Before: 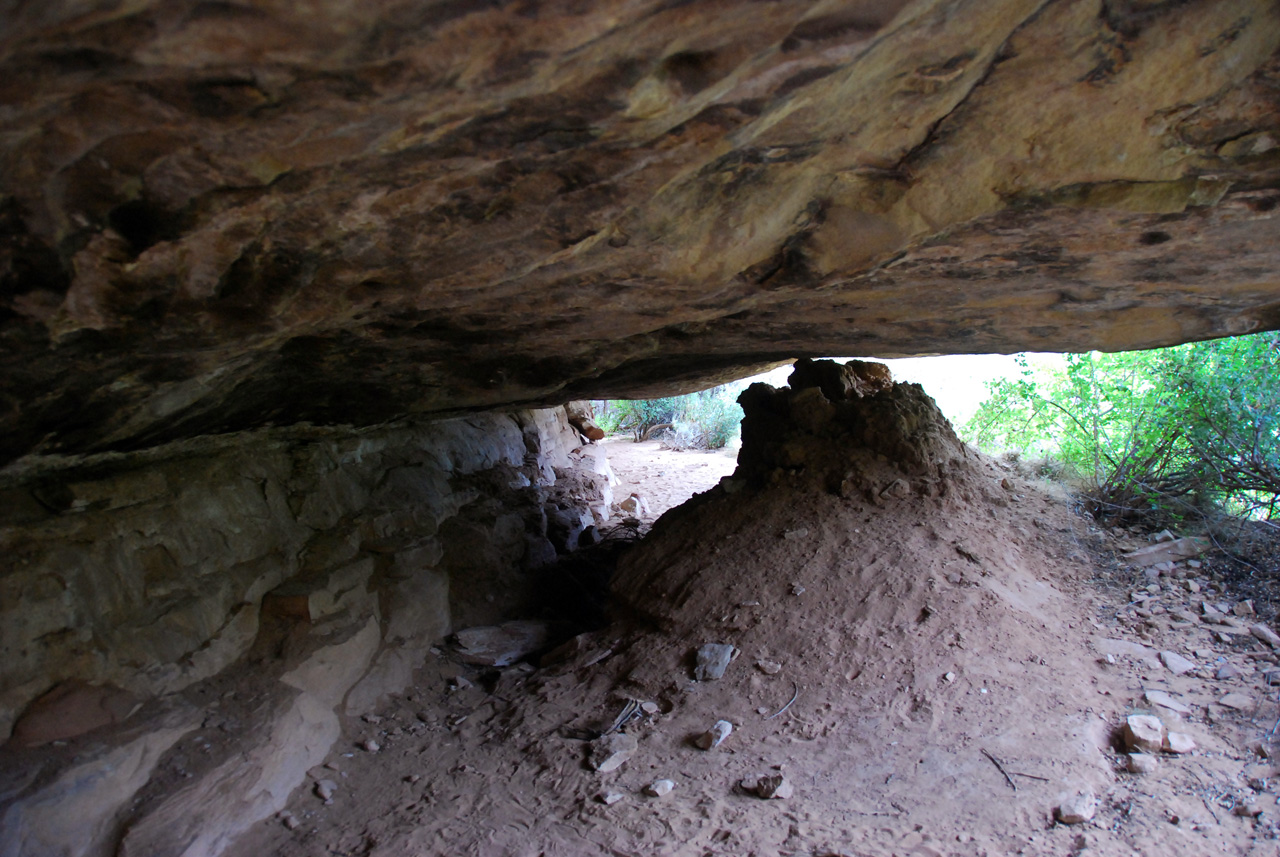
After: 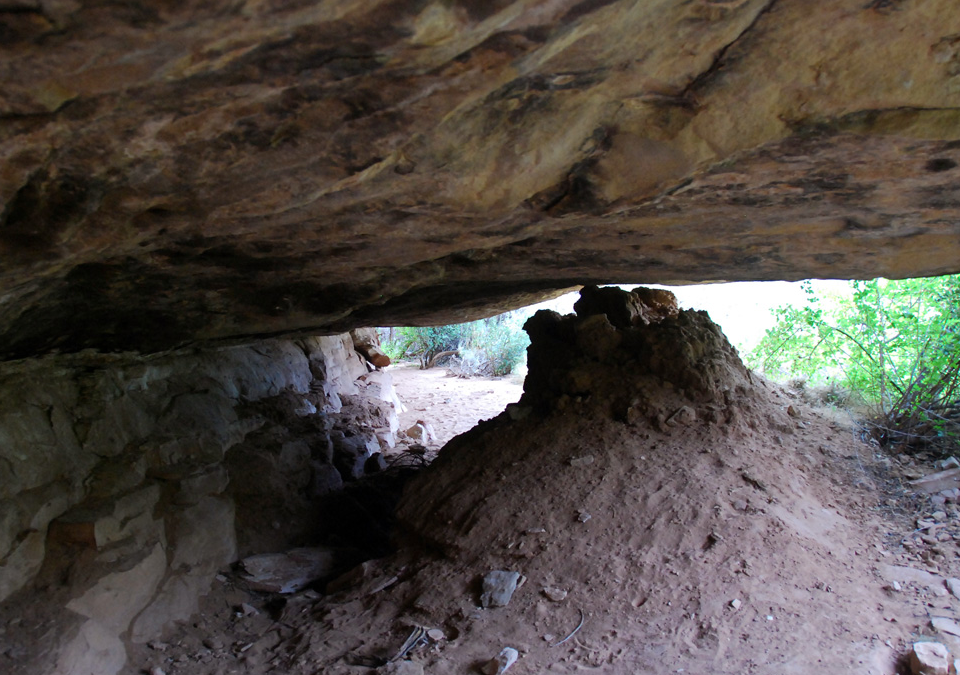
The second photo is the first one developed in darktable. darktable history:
crop: left 16.728%, top 8.536%, right 8.241%, bottom 12.649%
